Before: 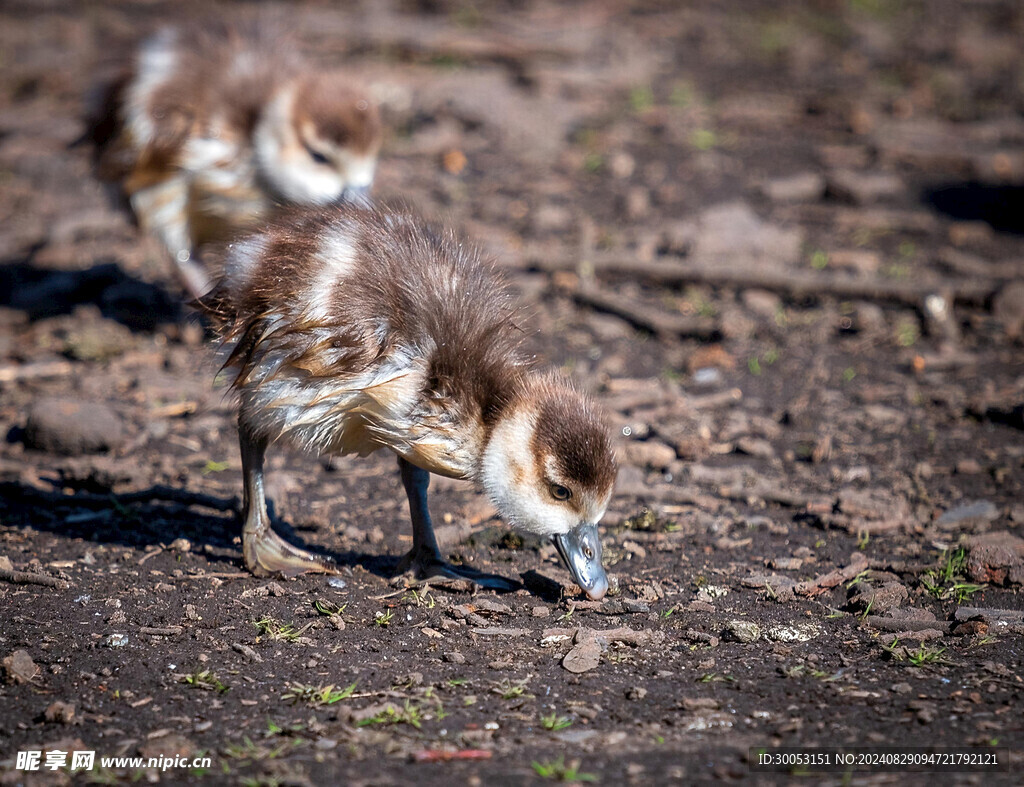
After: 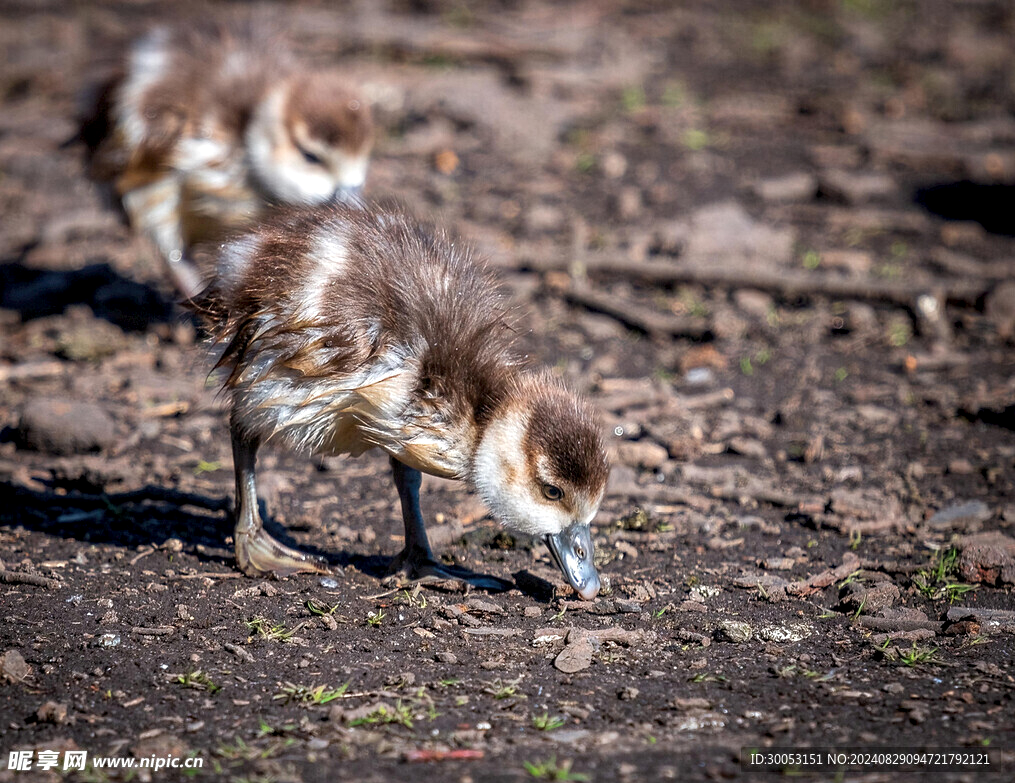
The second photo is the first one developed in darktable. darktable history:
tone equalizer: edges refinement/feathering 500, mask exposure compensation -1.57 EV, preserve details no
sharpen: radius 5.332, amount 0.316, threshold 26.523
local contrast: on, module defaults
crop and rotate: left 0.848%, top 0.15%, bottom 0.253%
